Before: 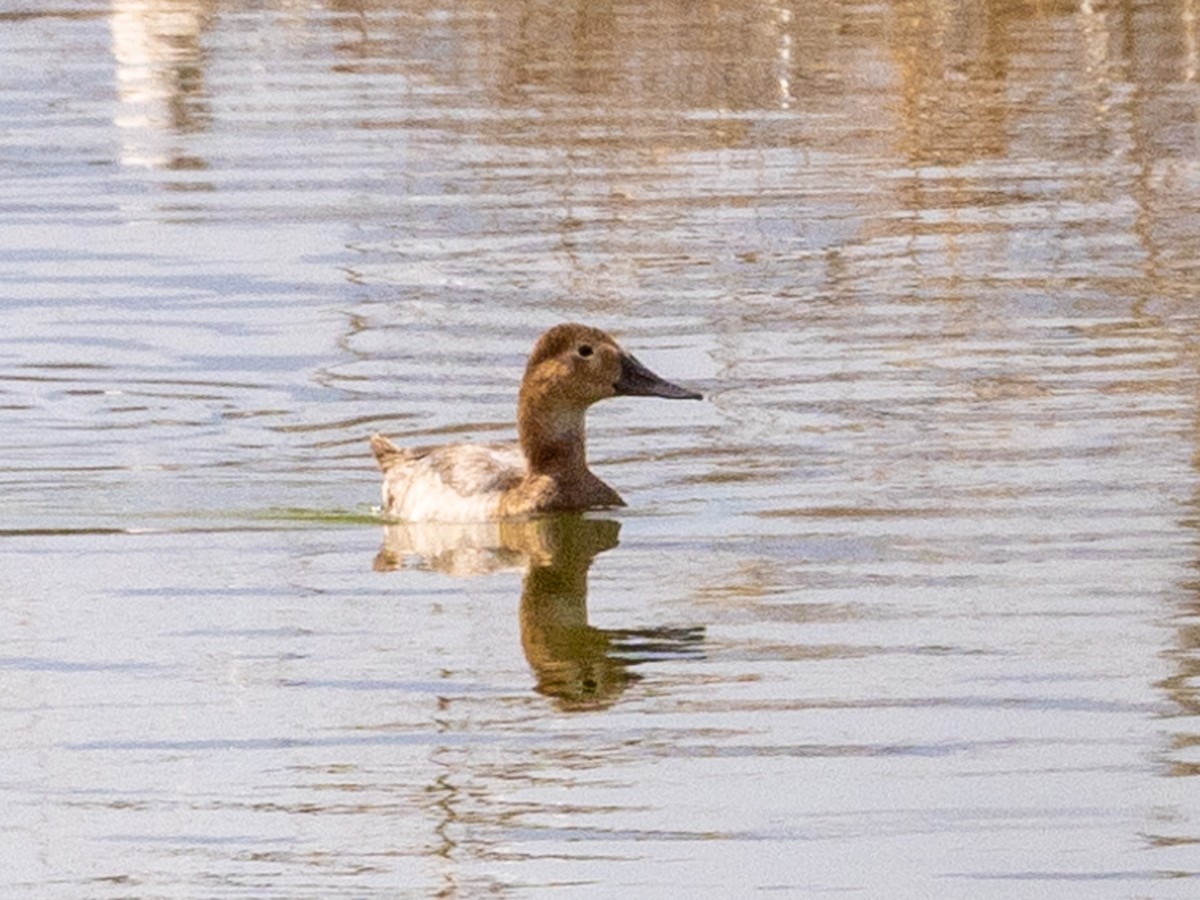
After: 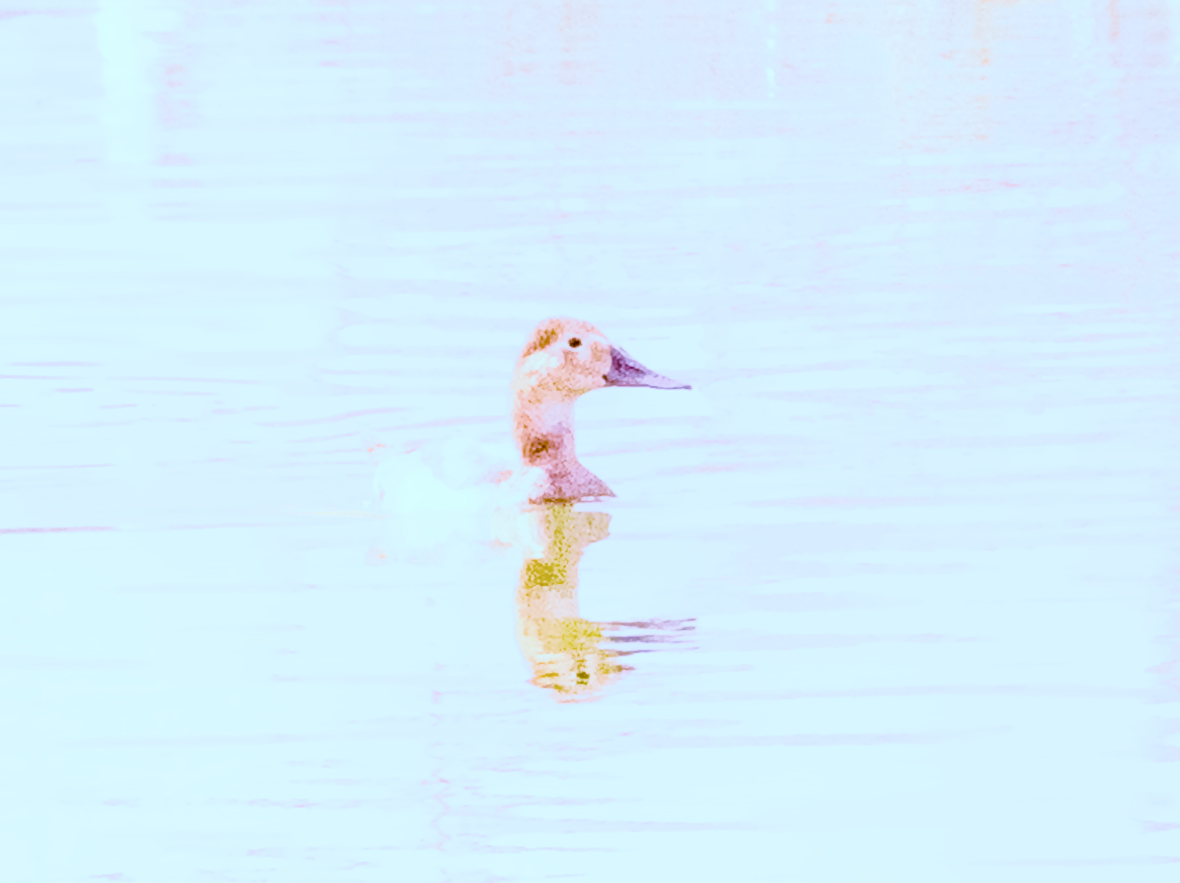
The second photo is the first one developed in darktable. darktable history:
local contrast: on, module defaults
color calibration: illuminant as shot in camera, x 0.358, y 0.373, temperature 4628.91 K
color balance: mode lift, gamma, gain (sRGB), lift [0.997, 0.979, 1.021, 1.011], gamma [1, 1.084, 0.916, 0.998], gain [1, 0.87, 1.13, 1.101], contrast 4.55%, contrast fulcrum 38.24%, output saturation 104.09%
denoise (profiled): preserve shadows 1.52, scattering 0.002, a [-1, 0, 0], compensate highlight preservation false
exposure: black level correction 0, exposure 0.7 EV, compensate exposure bias true, compensate highlight preservation false
haze removal: compatibility mode true, adaptive false
highlight reconstruction: method reconstruct in LCh
hot pixels: on, module defaults
lens correction: scale 1, crop 1, focal 16, aperture 5.6, distance 1000, camera "Canon EOS RP", lens "Canon RF 16mm F2.8 STM"
shadows and highlights: shadows 0, highlights 40
white balance: red 2.229, blue 1.46
tone equalizer: -8 EV 0.25 EV, -7 EV 0.417 EV, -6 EV 0.417 EV, -5 EV 0.25 EV, -3 EV -0.25 EV, -2 EV -0.417 EV, -1 EV -0.417 EV, +0 EV -0.25 EV, edges refinement/feathering 500, mask exposure compensation -1.57 EV, preserve details guided filter
velvia: on, module defaults
filmic rgb "scene-referred default": black relative exposure -7.15 EV, white relative exposure 5.36 EV, hardness 3.02
rotate and perspective: rotation -0.66°, automatic cropping original format, crop left 0.012, crop right 0.988, crop top 0.017, crop bottom 0.983
color balance rgb: shadows lift › luminance -7.7%, shadows lift › chroma 2.13%, shadows lift › hue 200.79°, power › luminance -7.77%, power › chroma 2.27%, power › hue 220.69°, highlights gain › luminance 15.15%, highlights gain › chroma 4%, highlights gain › hue 209.35°, global offset › luminance -0.21%, global offset › chroma 0.27%, perceptual saturation grading › global saturation 24.42%, perceptual saturation grading › highlights -24.42%, perceptual saturation grading › mid-tones 24.42%, perceptual saturation grading › shadows 40%, perceptual brilliance grading › global brilliance -5%, perceptual brilliance grading › highlights 24.42%, perceptual brilliance grading › mid-tones 7%, perceptual brilliance grading › shadows -5%
